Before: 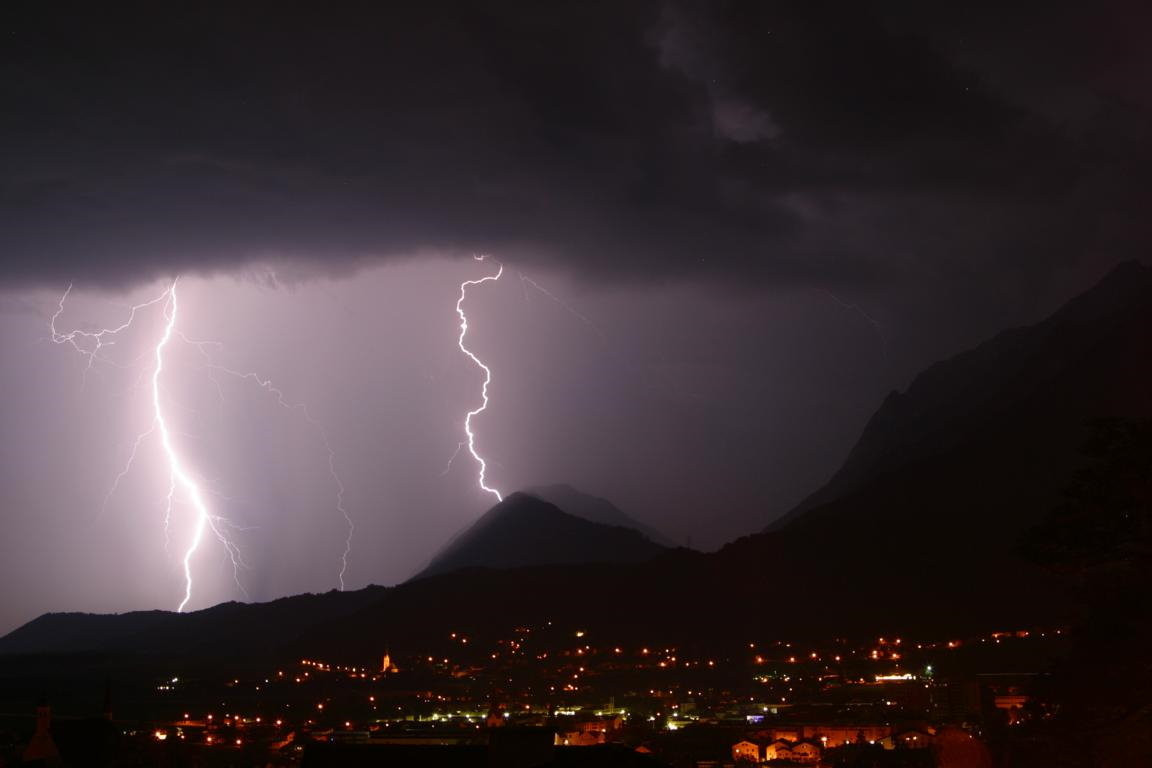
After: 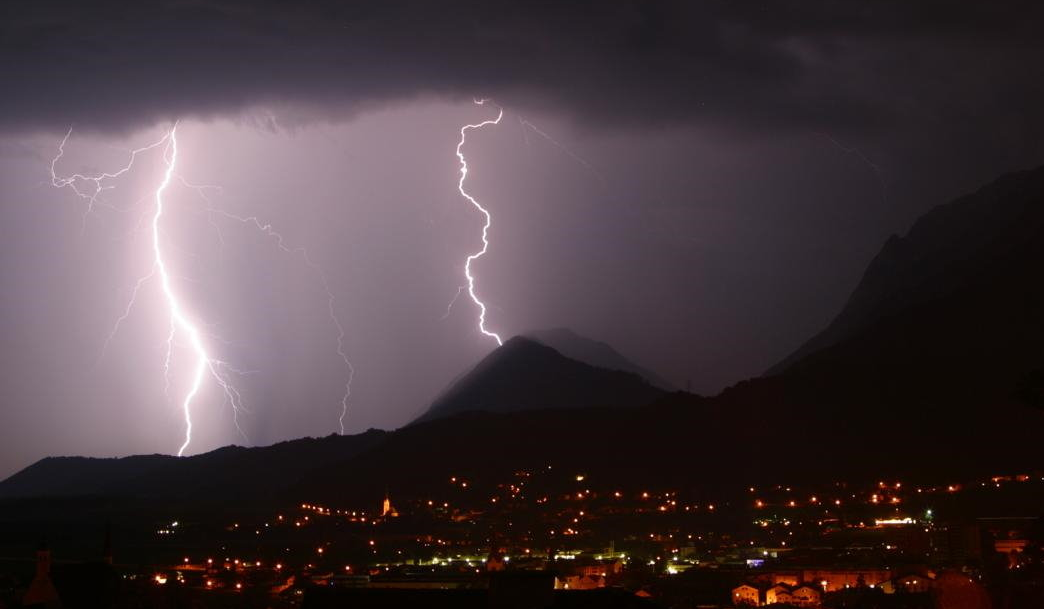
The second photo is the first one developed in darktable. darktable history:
crop: top 20.414%, right 9.328%, bottom 0.222%
